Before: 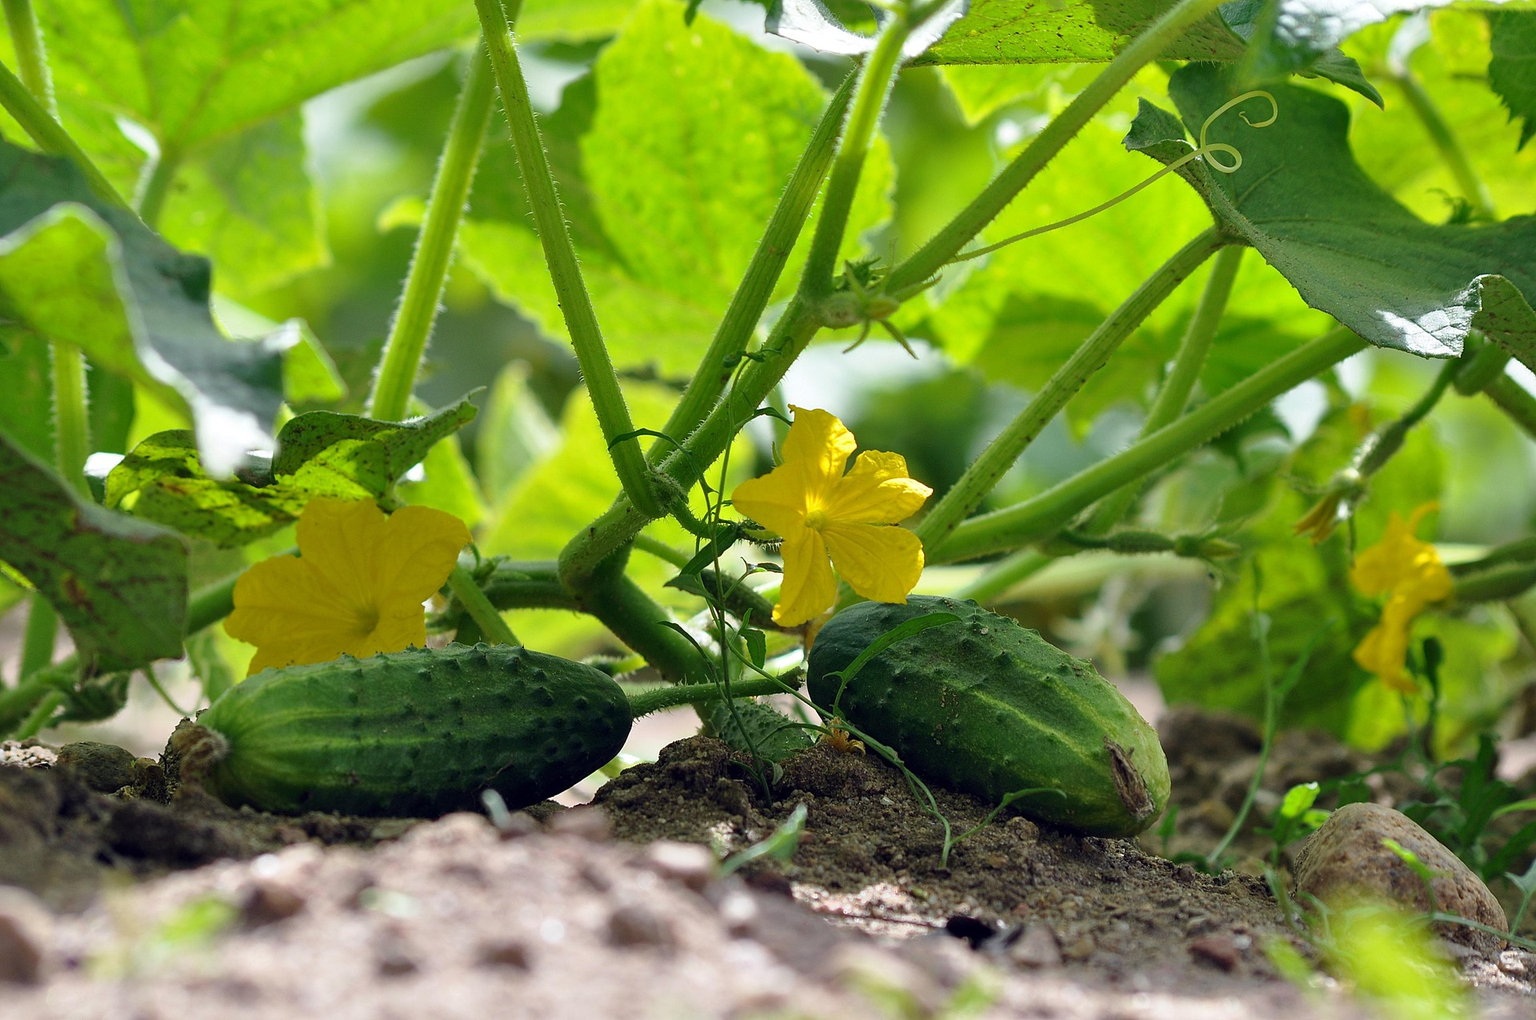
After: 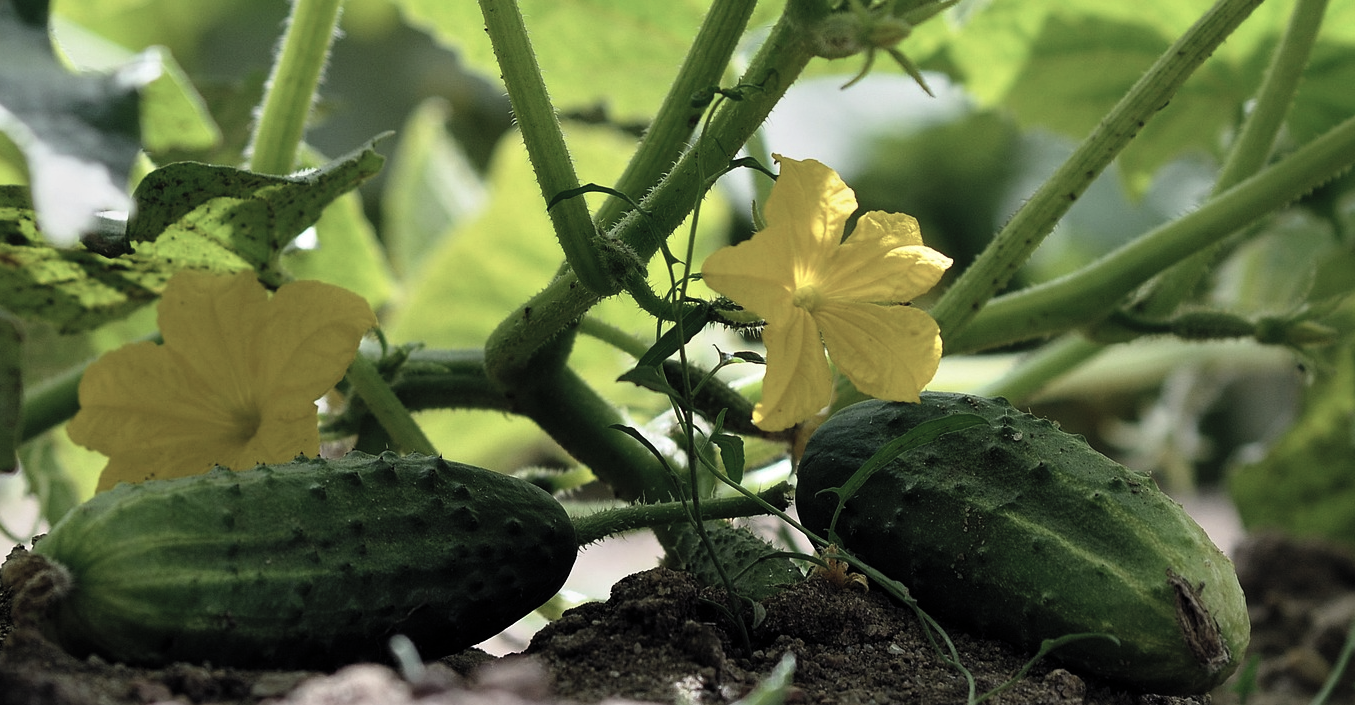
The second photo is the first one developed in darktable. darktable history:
contrast brightness saturation: contrast -0.05, saturation -0.41
levels: mode automatic, black 0.023%, white 99.97%, levels [0.062, 0.494, 0.925]
tone equalizer: -8 EV -2 EV, -7 EV -2 EV, -6 EV -2 EV, -5 EV -2 EV, -4 EV -2 EV, -3 EV -2 EV, -2 EV -2 EV, -1 EV -1.63 EV, +0 EV -2 EV
crop: left 11.123%, top 27.61%, right 18.3%, bottom 17.034%
